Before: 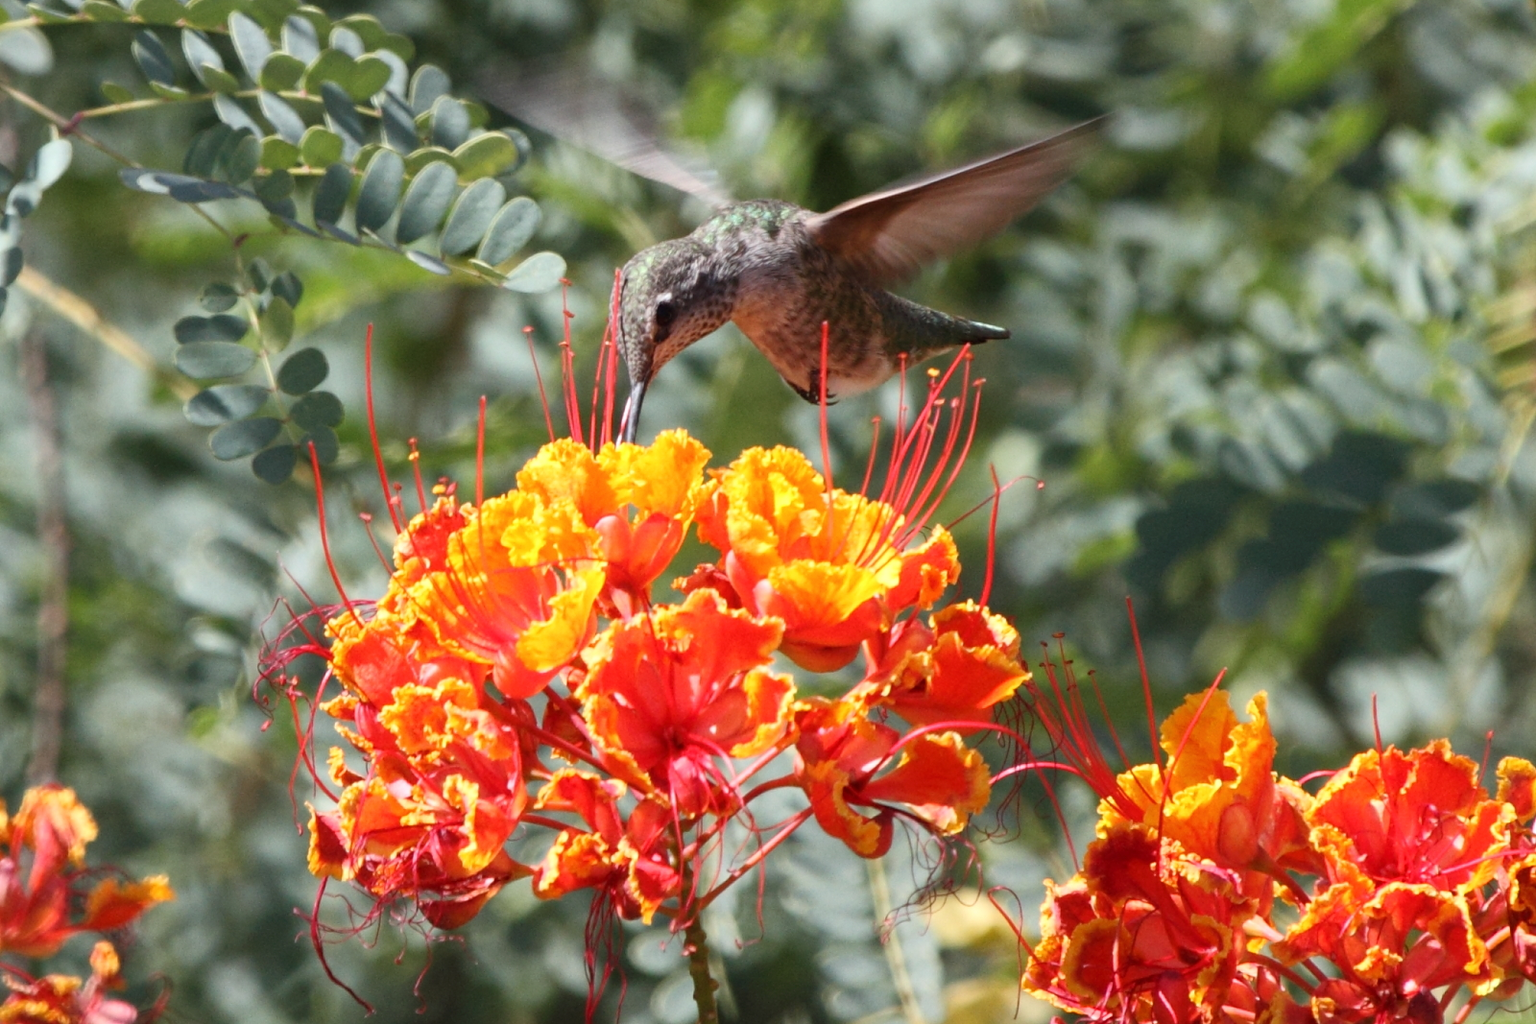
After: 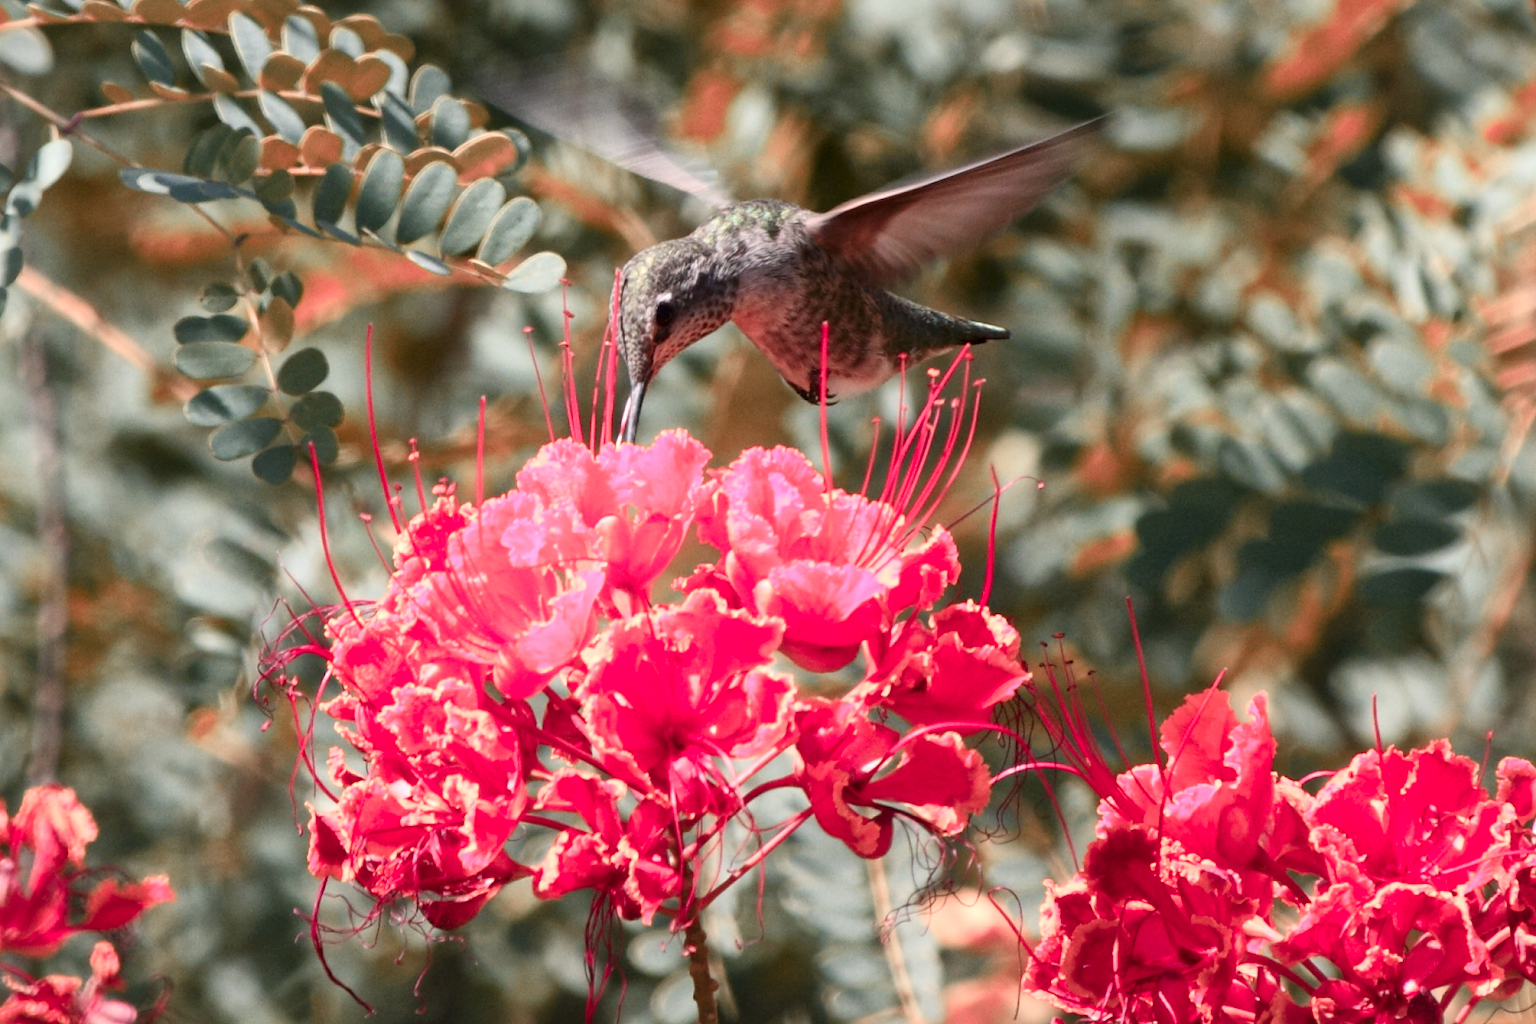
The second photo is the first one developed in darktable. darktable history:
color zones: curves: ch2 [(0, 0.488) (0.143, 0.417) (0.286, 0.212) (0.429, 0.179) (0.571, 0.154) (0.714, 0.415) (0.857, 0.495) (1, 0.488)]
color balance rgb: highlights gain › chroma 0.999%, highlights gain › hue 24.66°, linear chroma grading › shadows -3.364%, linear chroma grading › highlights -4.936%, perceptual saturation grading › global saturation 8.858%
shadows and highlights: shadows -21.85, highlights 98.28, soften with gaussian
local contrast: mode bilateral grid, contrast 20, coarseness 50, detail 132%, midtone range 0.2
